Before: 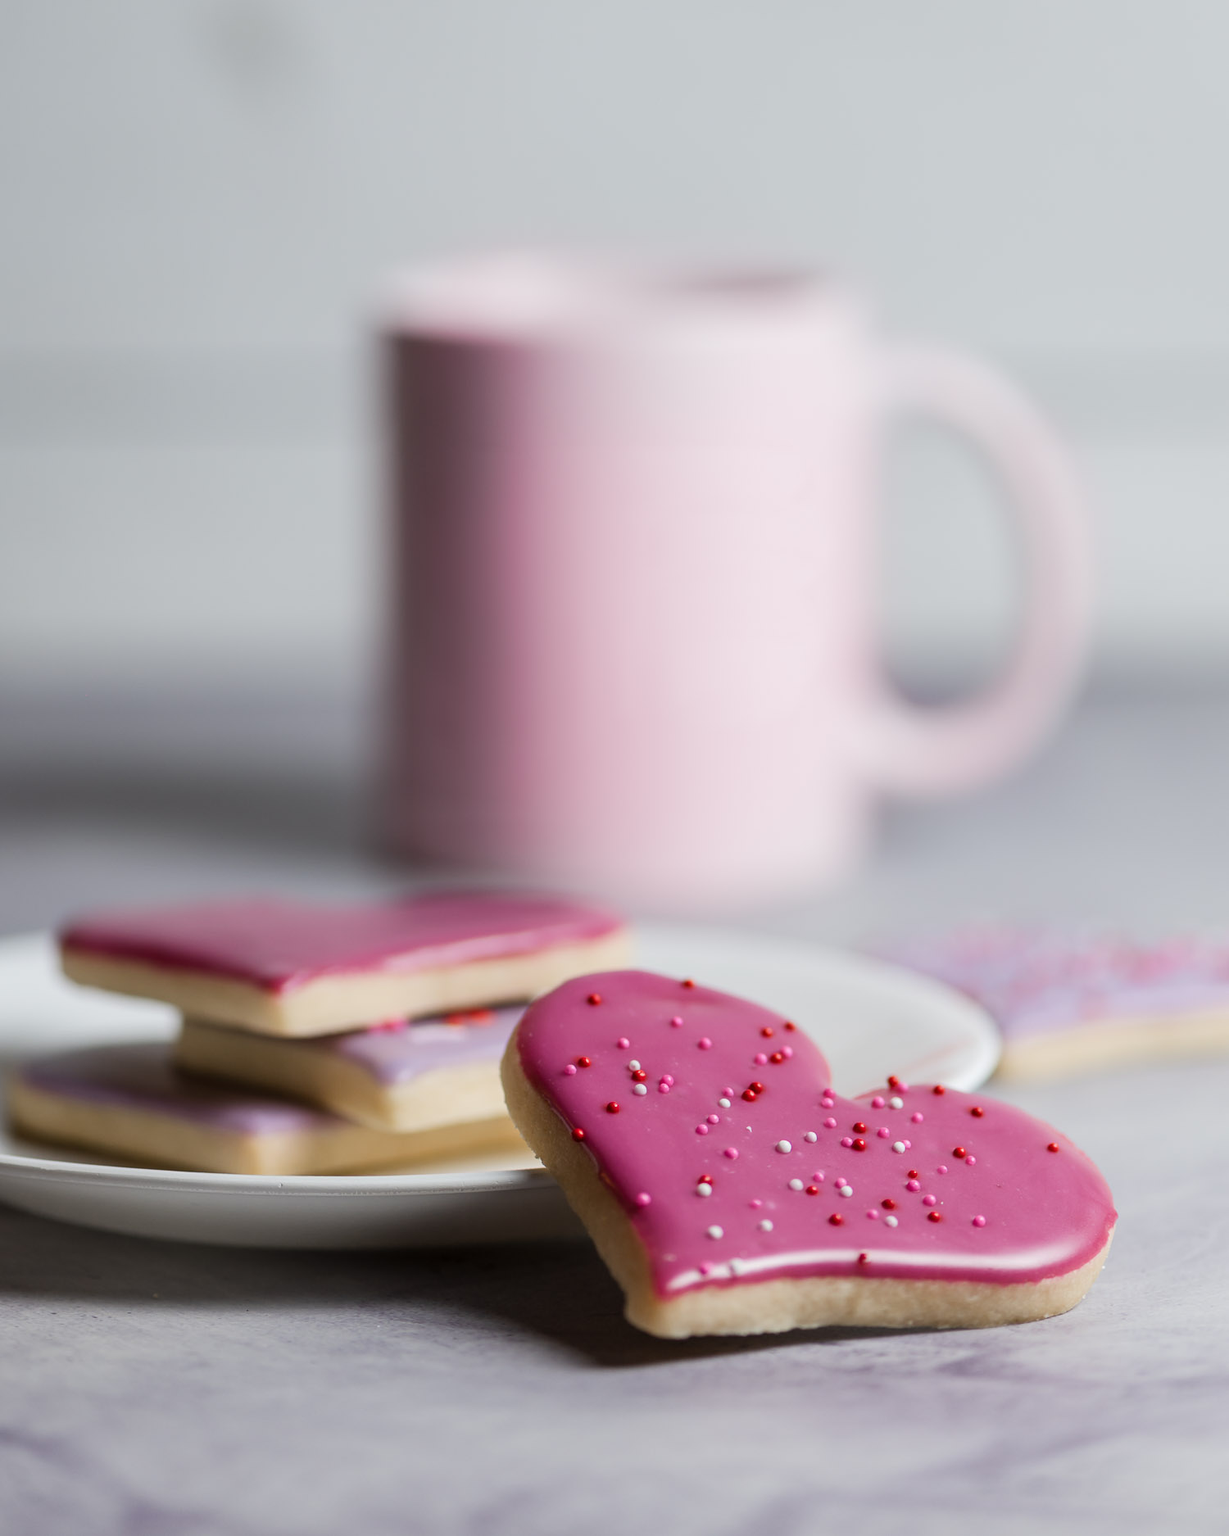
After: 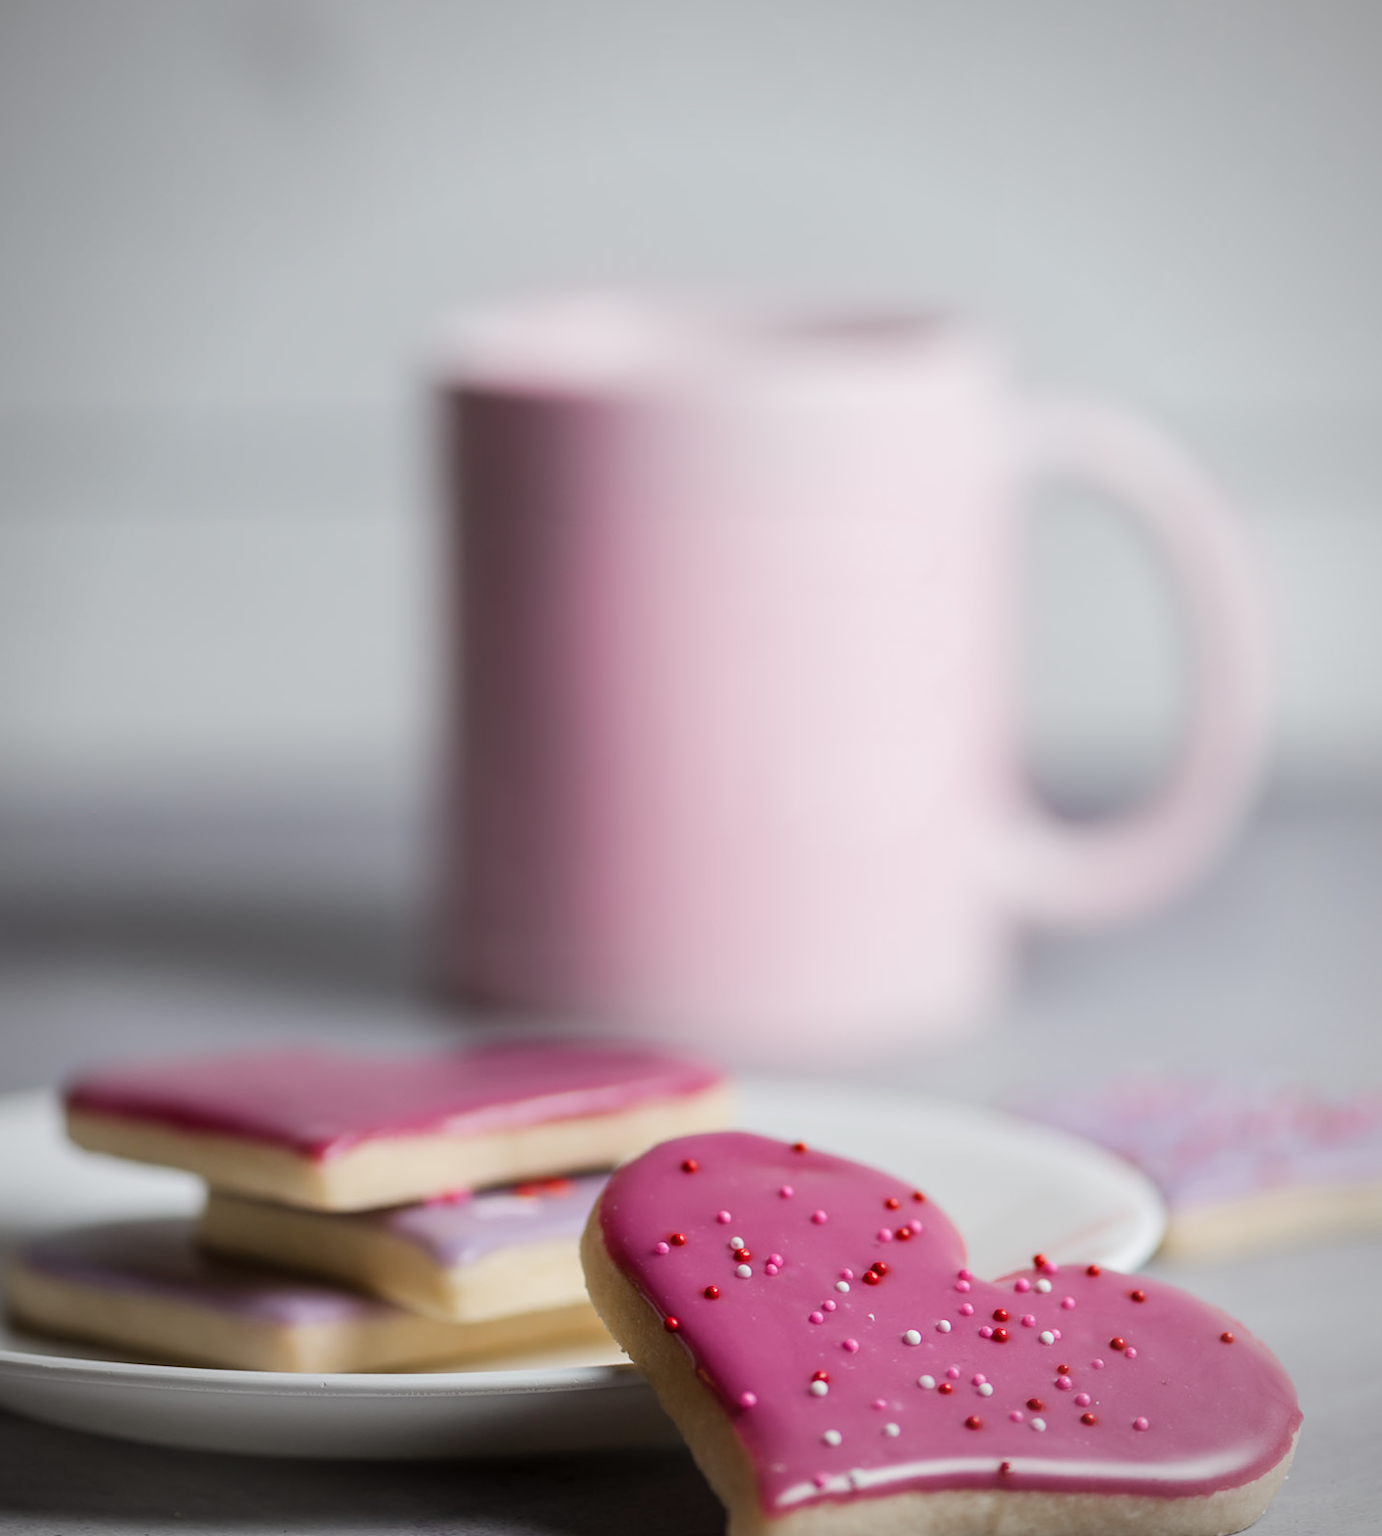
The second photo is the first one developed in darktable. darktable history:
crop and rotate: angle 0.2°, left 0.275%, right 3.127%, bottom 14.18%
vignetting: fall-off radius 60.92%
